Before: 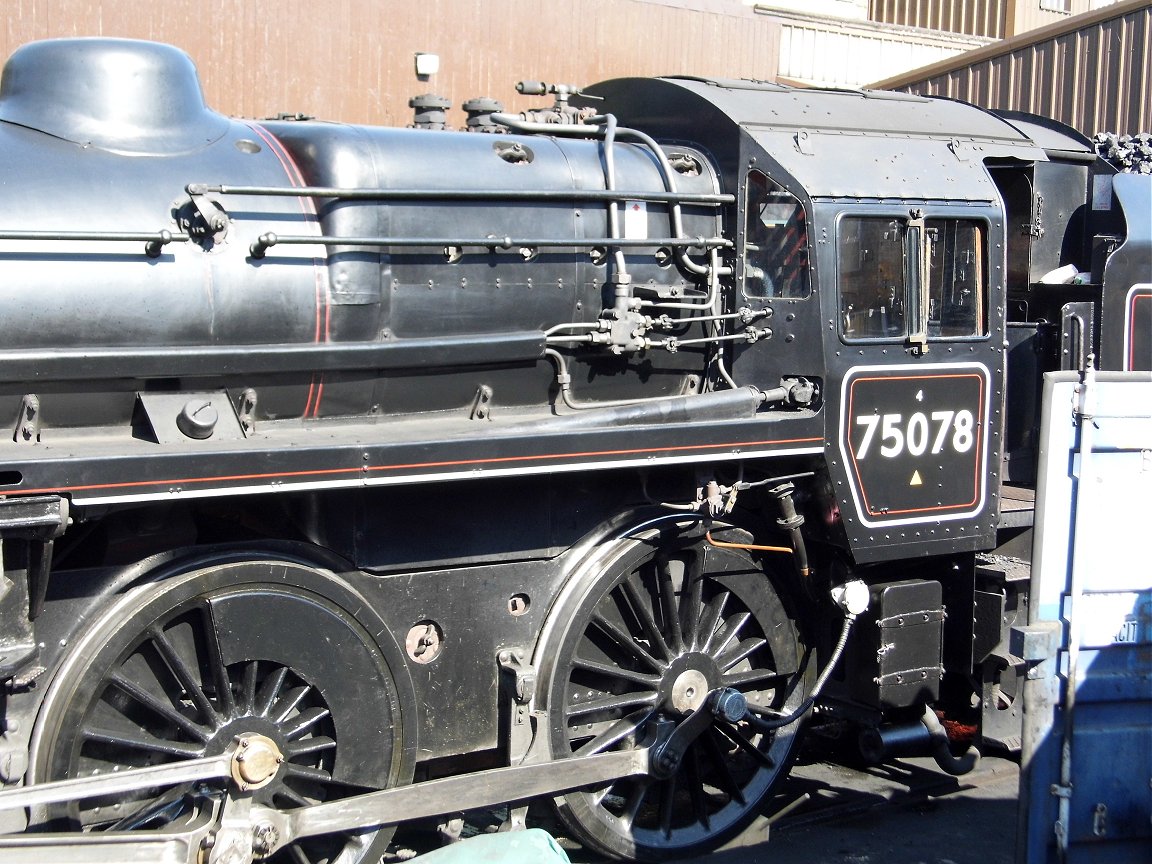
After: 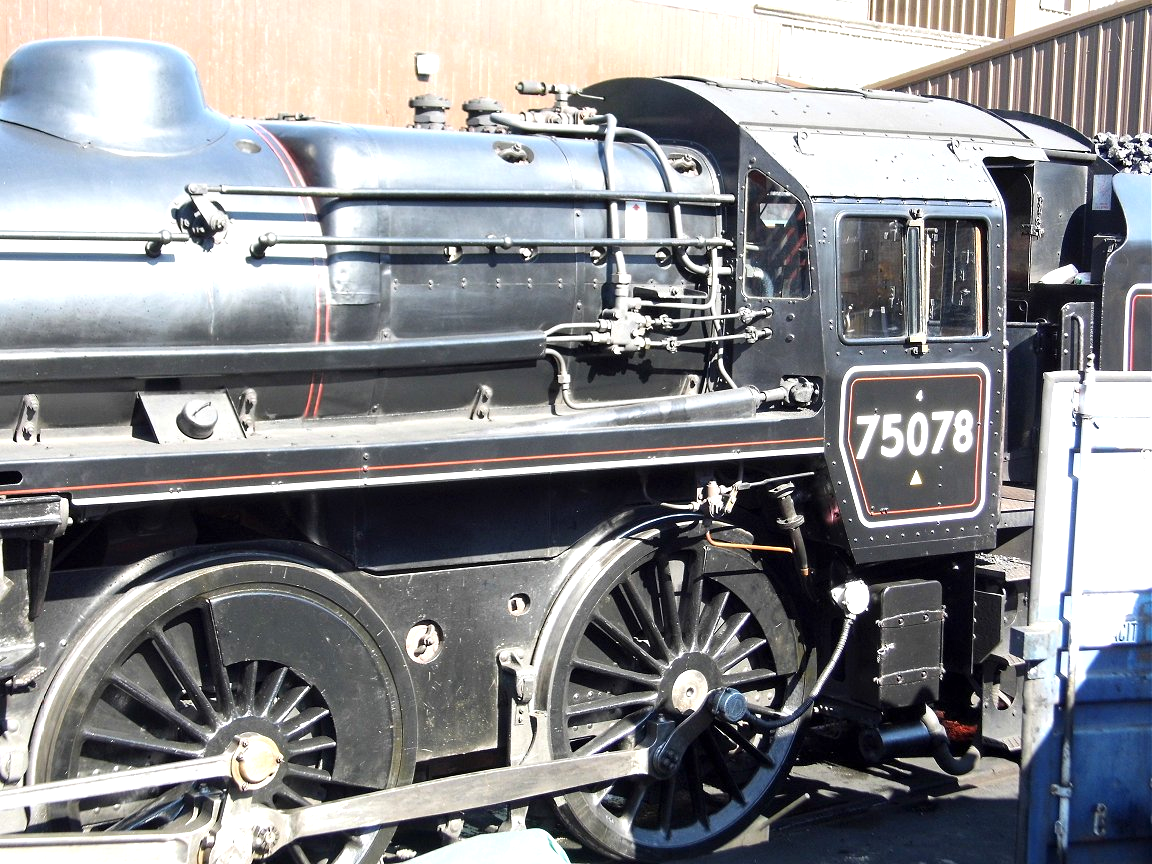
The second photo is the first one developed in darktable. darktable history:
white balance: red 1, blue 1
exposure: exposure 0.496 EV, compensate highlight preservation false
